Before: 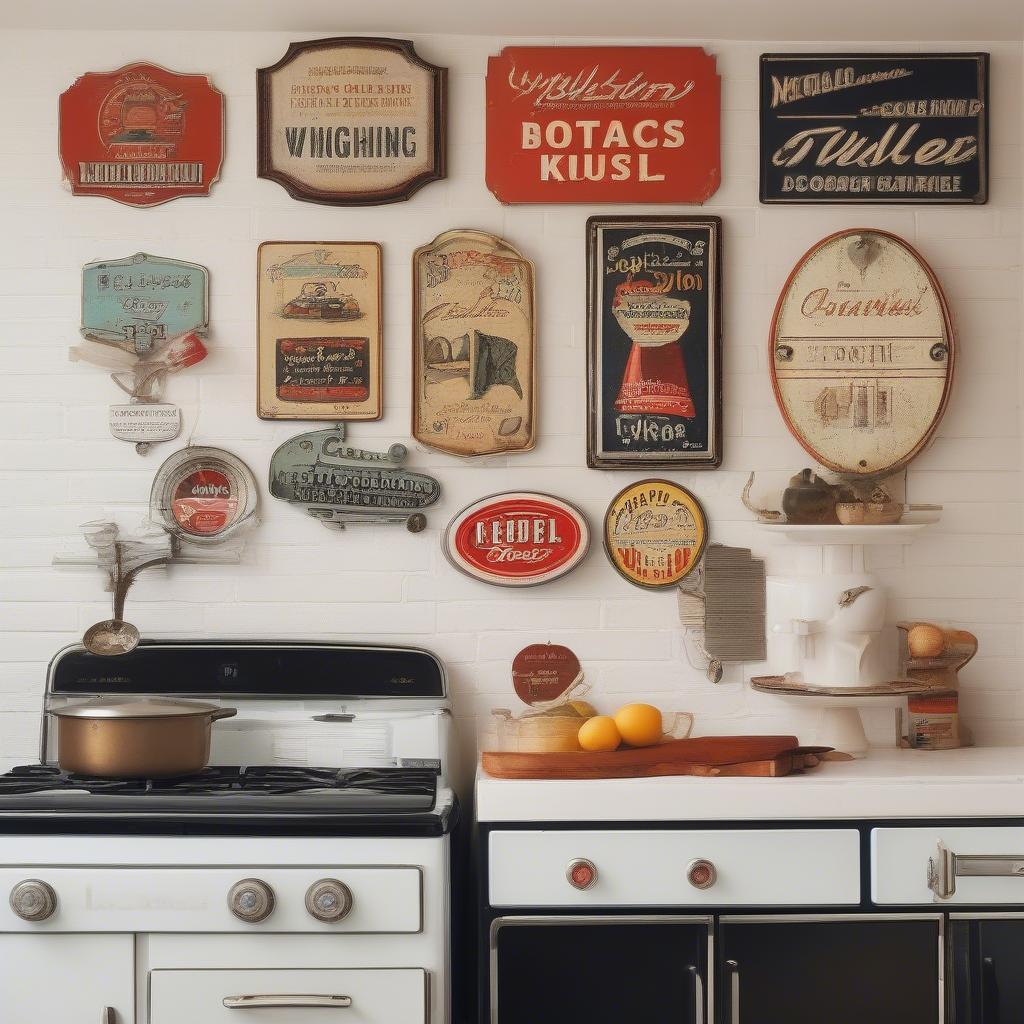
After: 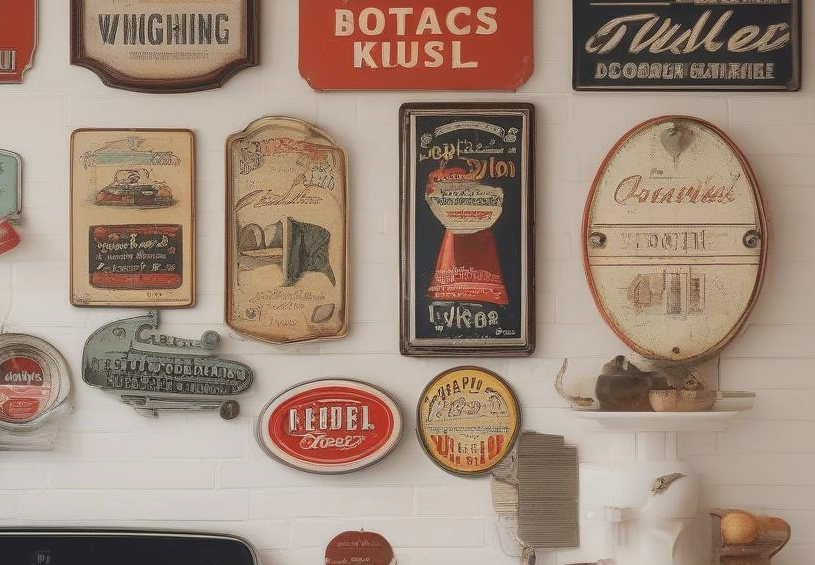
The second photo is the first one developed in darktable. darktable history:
crop: left 18.356%, top 11.114%, right 1.961%, bottom 33.648%
contrast brightness saturation: contrast -0.091, saturation -0.092
